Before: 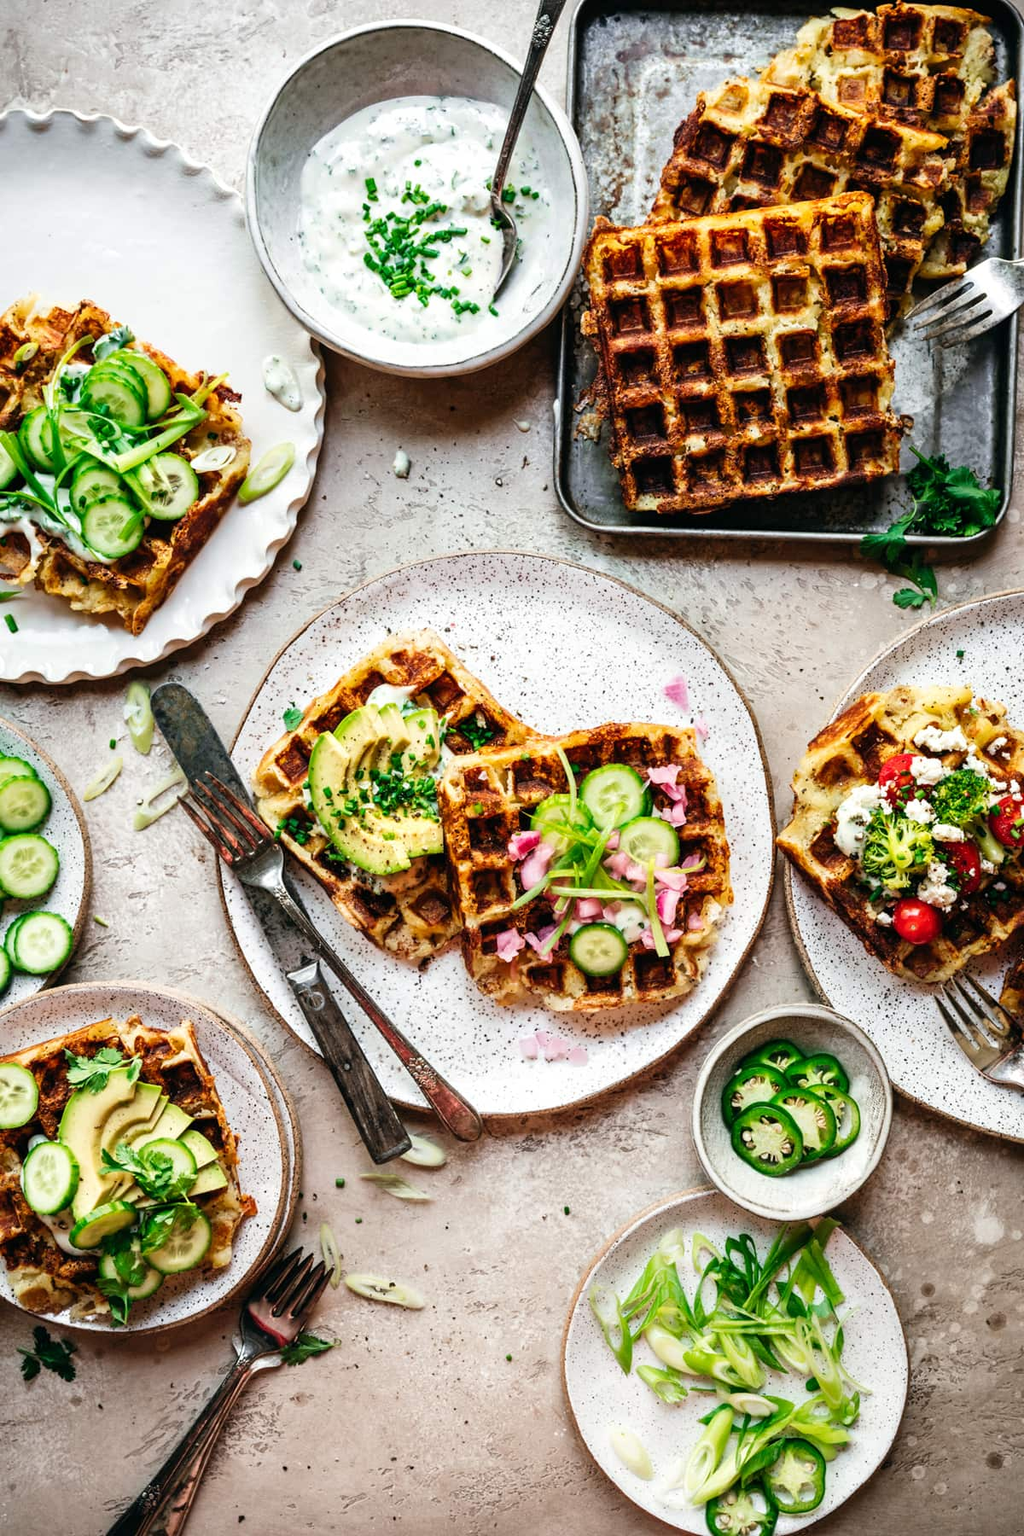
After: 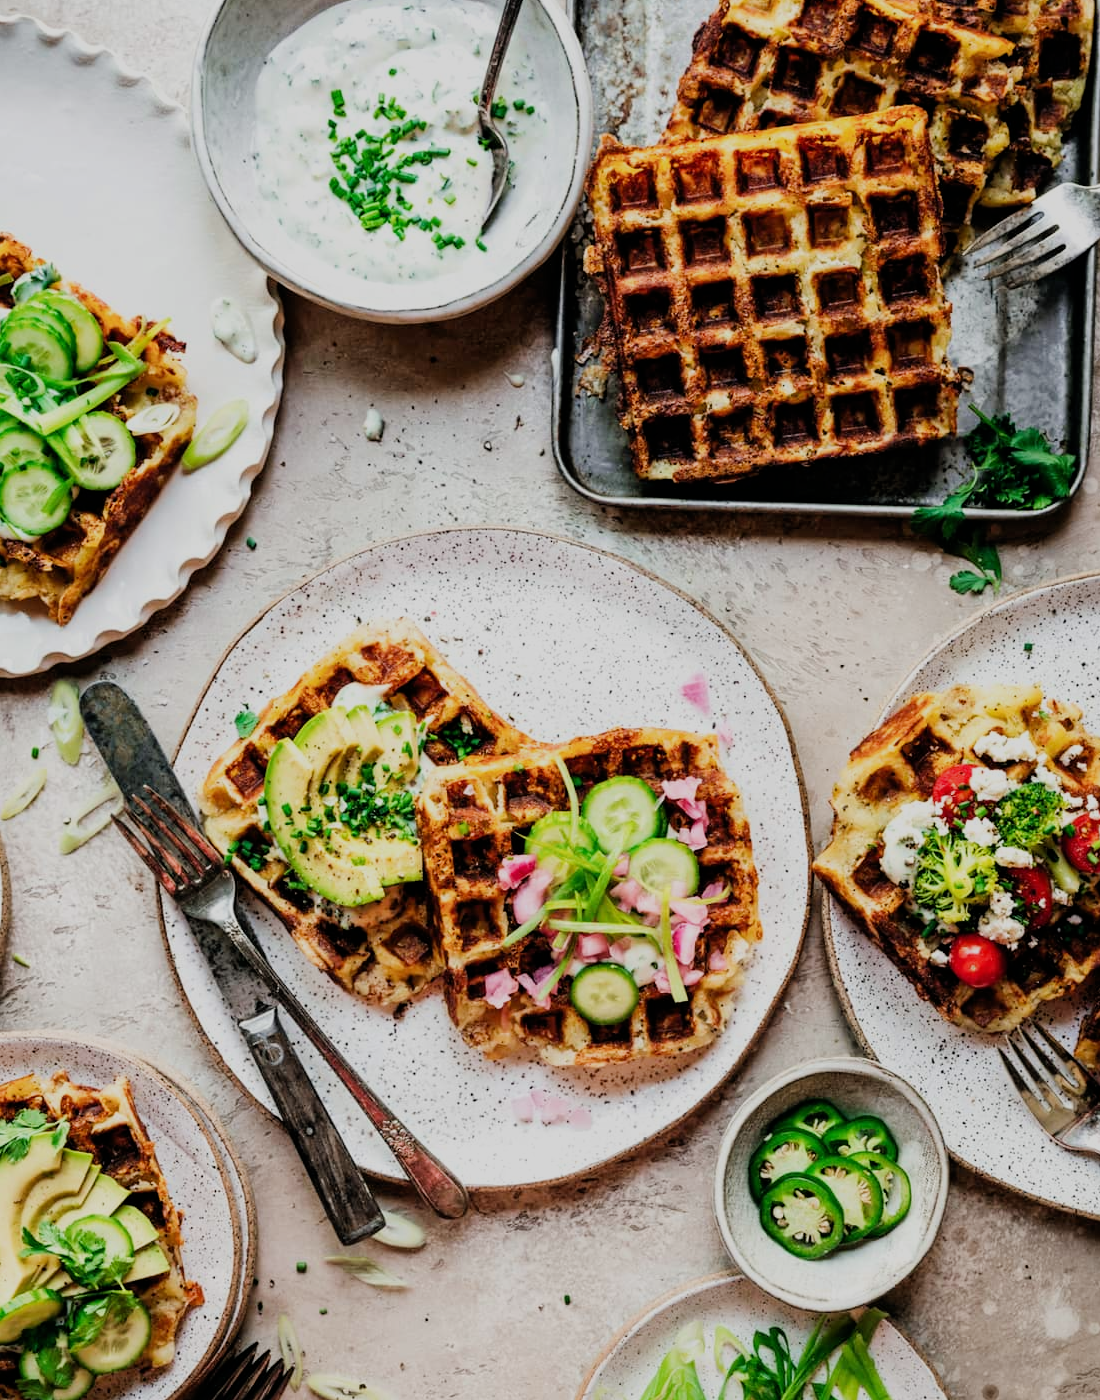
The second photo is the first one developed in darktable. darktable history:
crop: left 8.155%, top 6.611%, bottom 15.385%
filmic rgb: black relative exposure -7.65 EV, white relative exposure 4.56 EV, hardness 3.61
